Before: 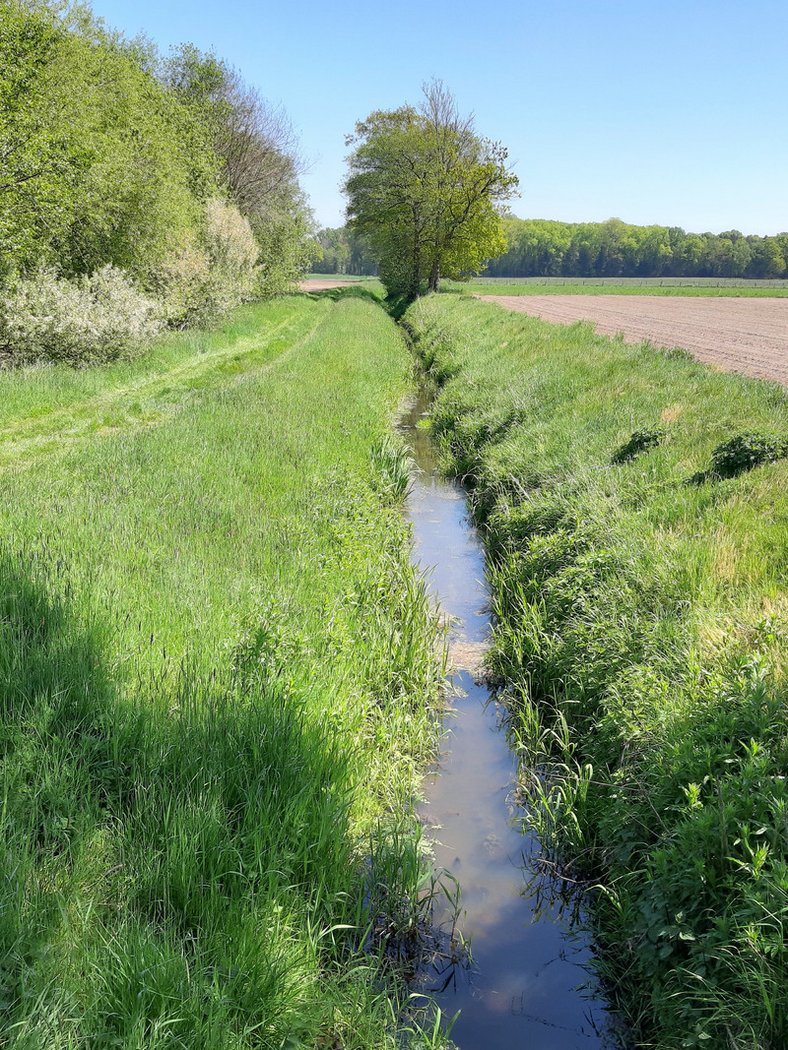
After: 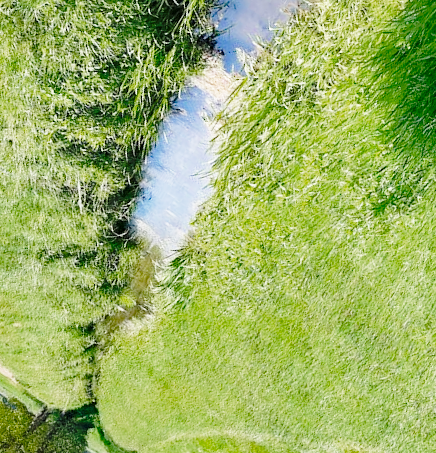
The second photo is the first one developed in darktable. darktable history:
color zones: curves: ch0 [(0, 0.425) (0.143, 0.422) (0.286, 0.42) (0.429, 0.419) (0.571, 0.419) (0.714, 0.42) (0.857, 0.422) (1, 0.425)]
haze removal: strength 0.393, distance 0.214, compatibility mode true, adaptive false
base curve: curves: ch0 [(0, 0) (0.032, 0.037) (0.105, 0.228) (0.435, 0.76) (0.856, 0.983) (1, 1)], preserve colors none
crop and rotate: angle 147.48°, left 9.164%, top 15.568%, right 4.408%, bottom 17.083%
